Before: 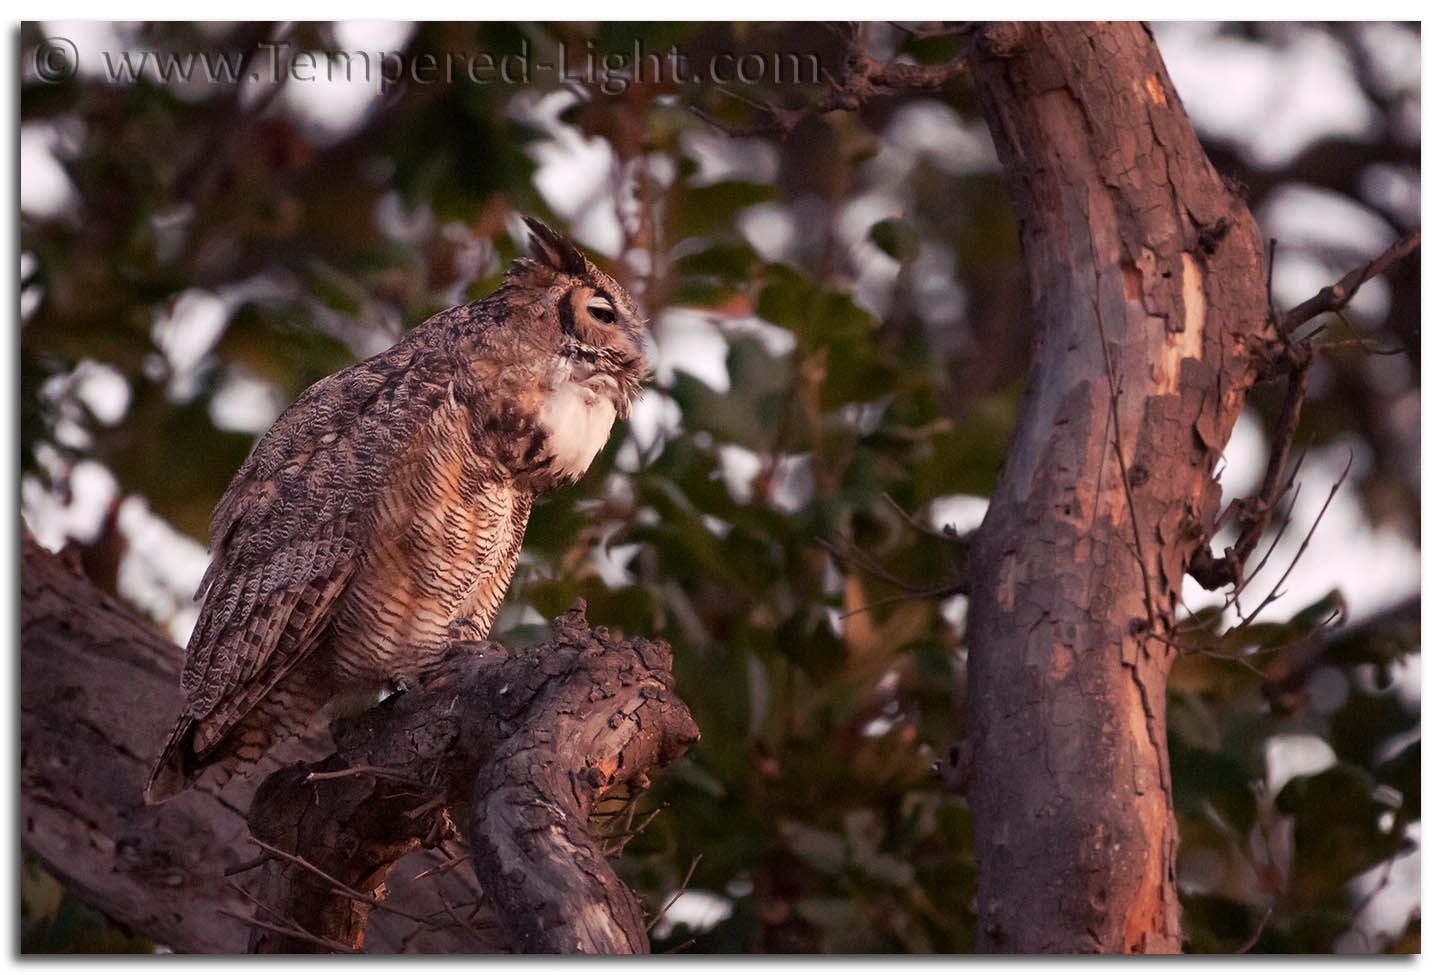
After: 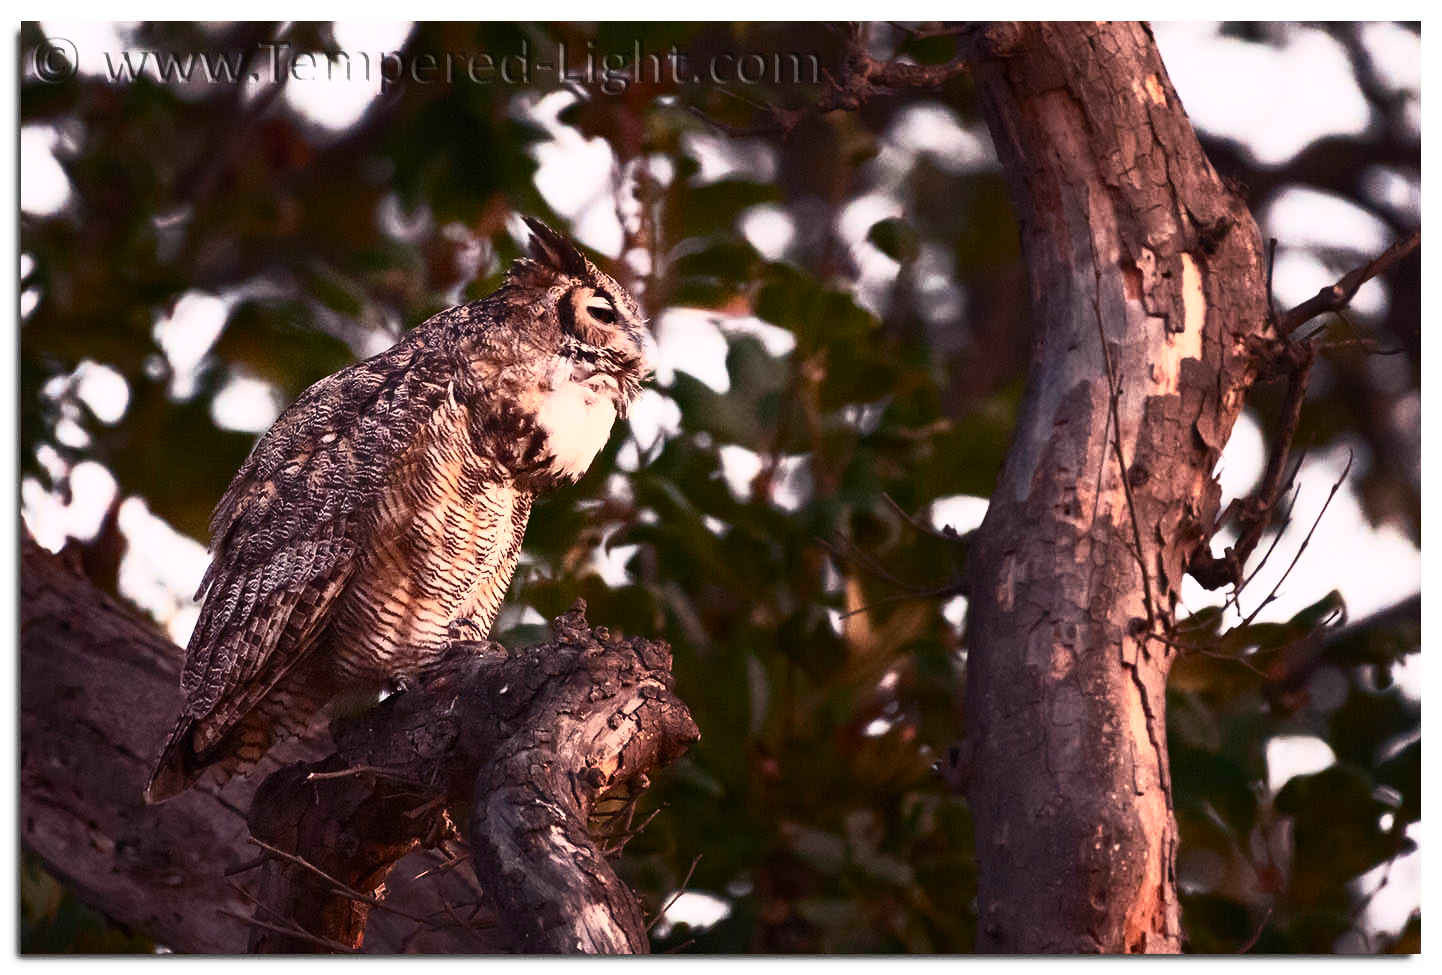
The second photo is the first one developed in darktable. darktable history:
contrast brightness saturation: contrast 0.626, brightness 0.333, saturation 0.14
